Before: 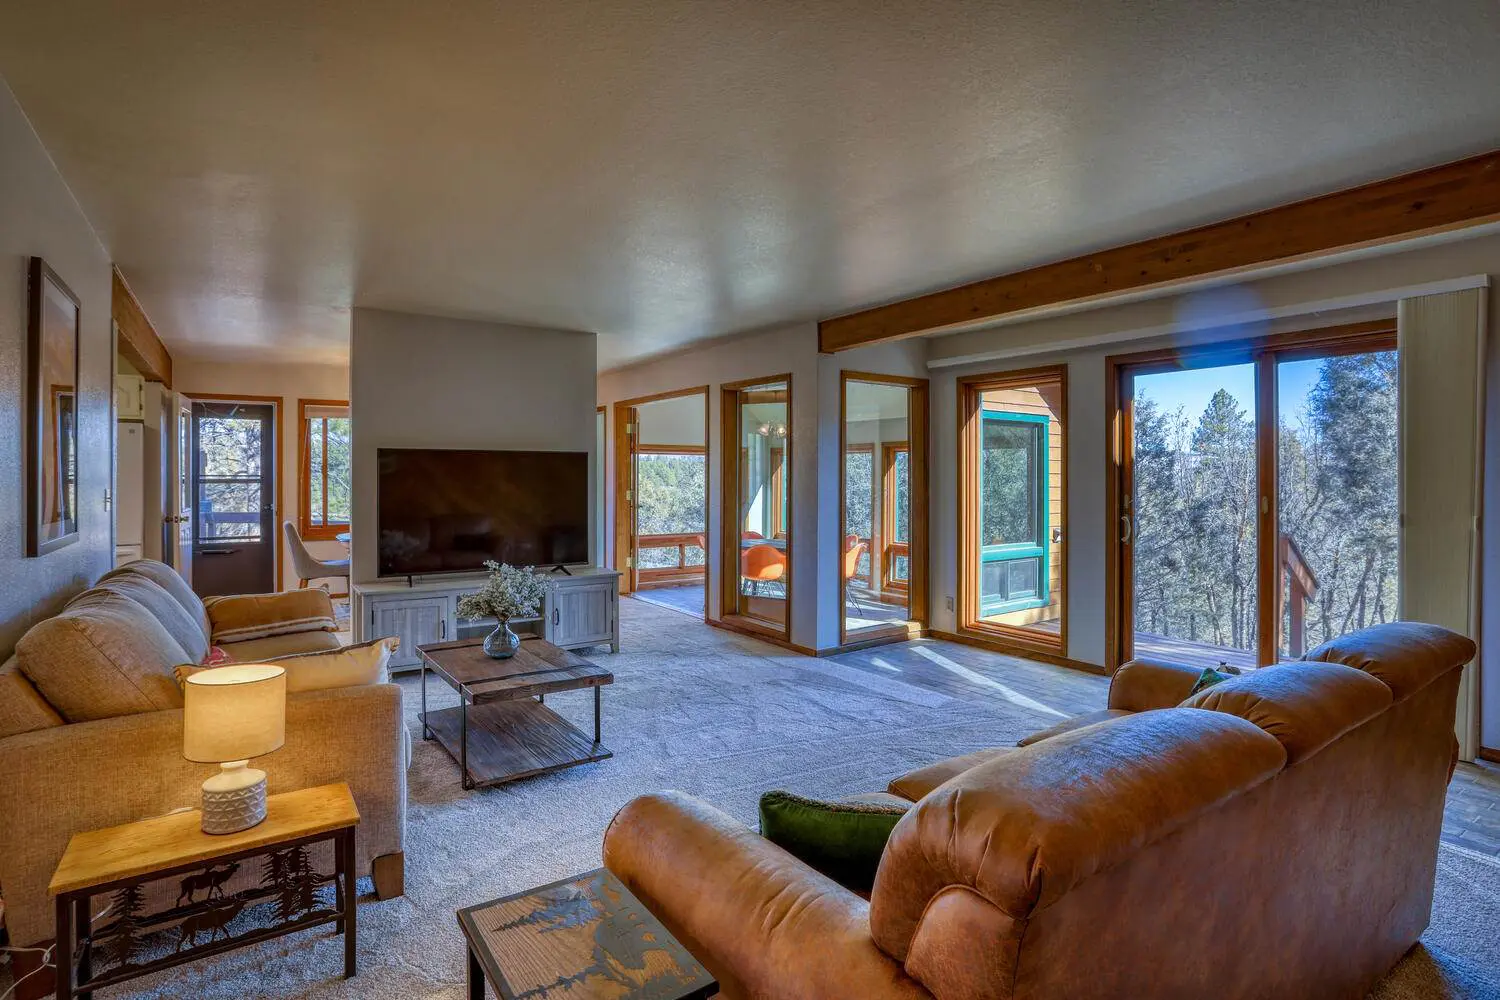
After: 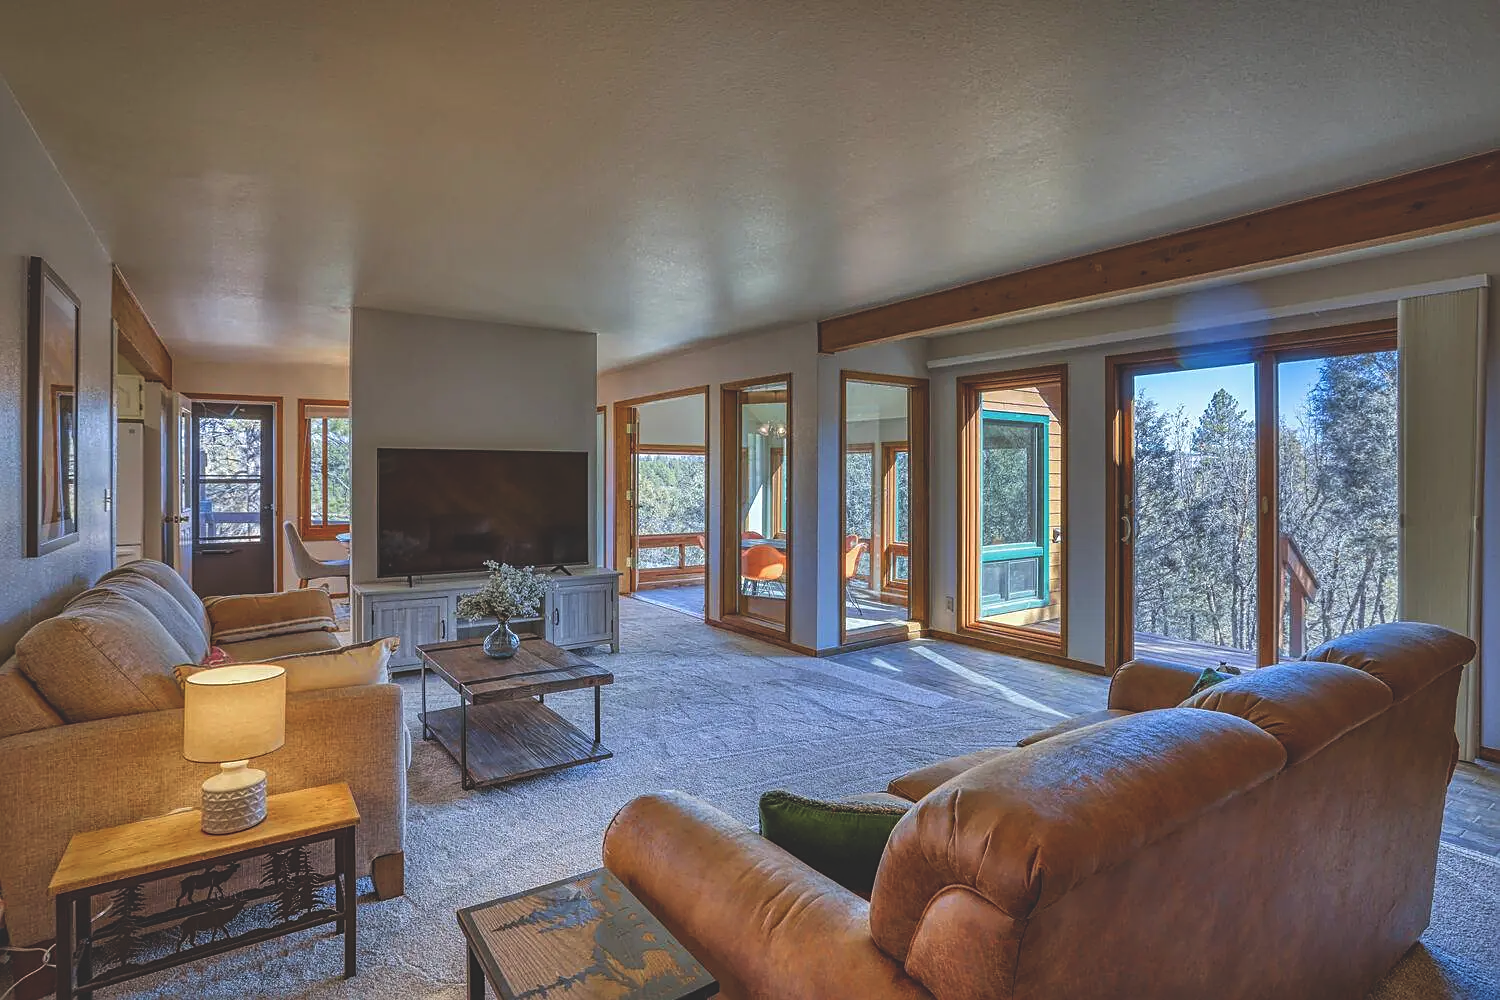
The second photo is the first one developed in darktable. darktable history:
sharpen: amount 0.478
exposure: black level correction -0.023, exposure -0.039 EV, compensate highlight preservation false
